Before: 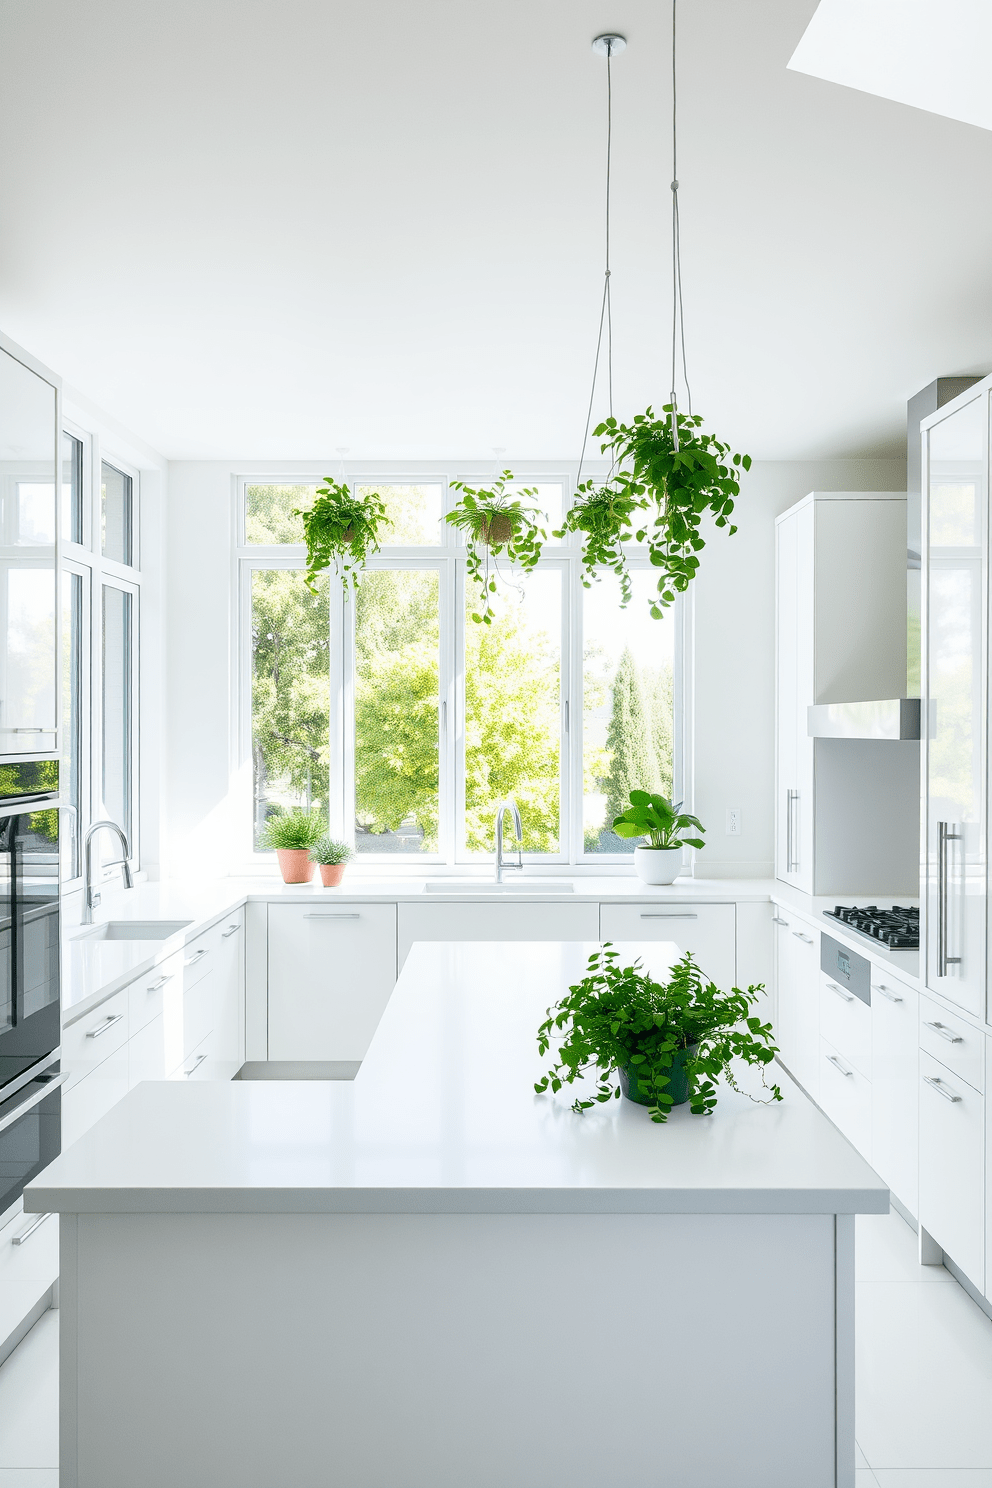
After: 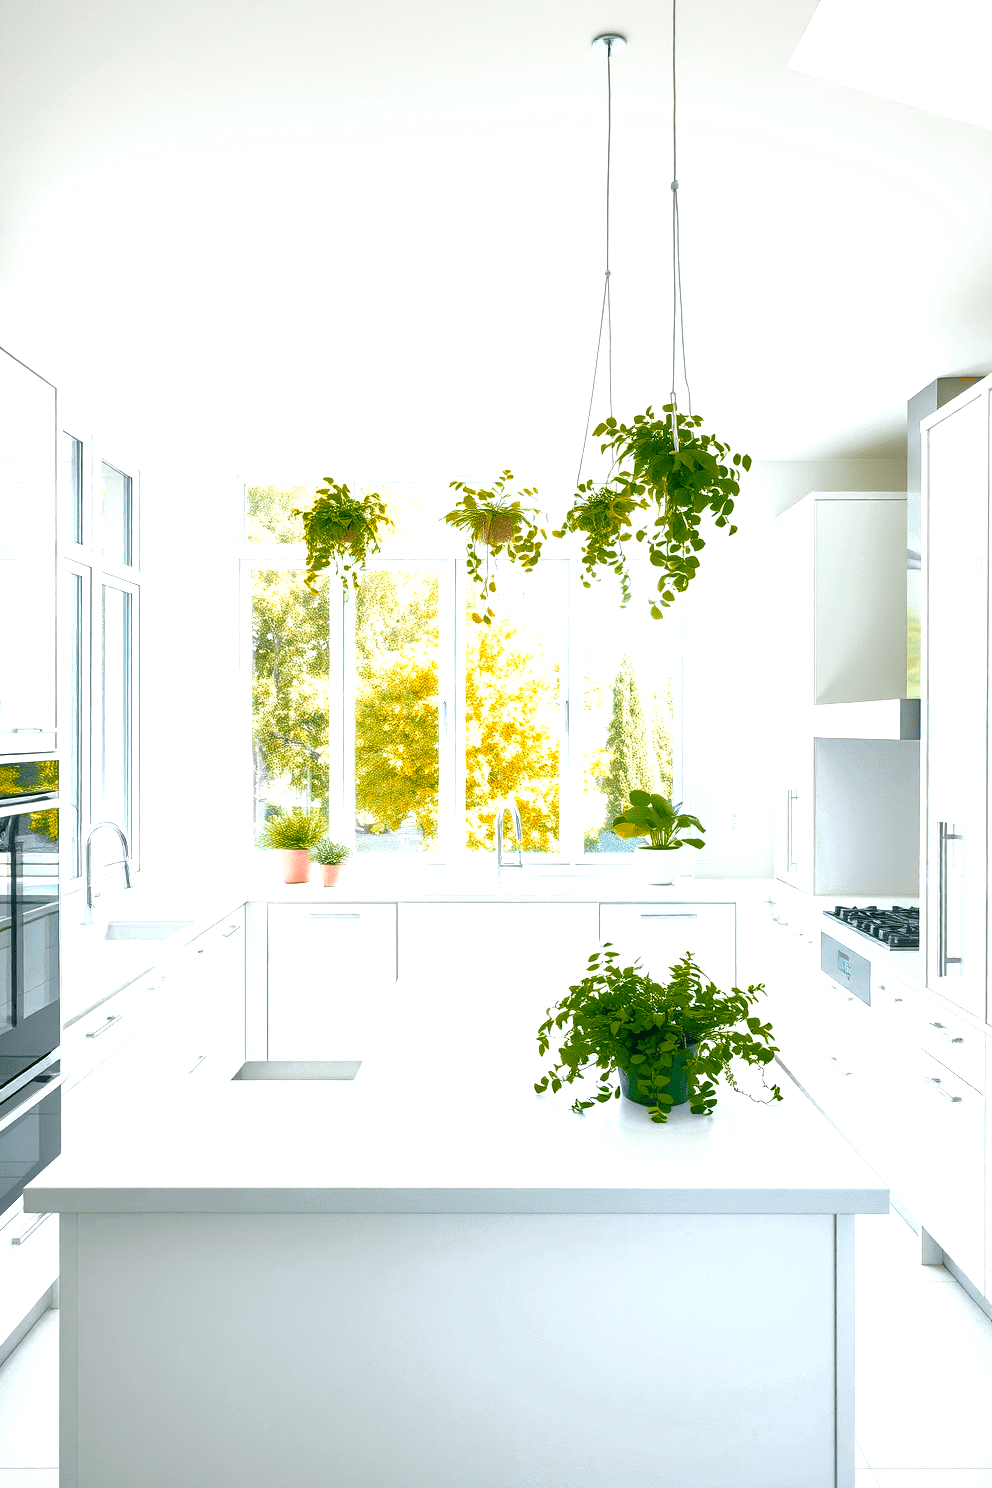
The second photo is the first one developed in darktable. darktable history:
color zones: curves: ch0 [(0.473, 0.374) (0.742, 0.784)]; ch1 [(0.354, 0.737) (0.742, 0.705)]; ch2 [(0.318, 0.421) (0.758, 0.532)]
tone equalizer: -8 EV 0.25 EV, -7 EV 0.417 EV, -6 EV 0.417 EV, -5 EV 0.25 EV, -3 EV -0.25 EV, -2 EV -0.417 EV, -1 EV -0.417 EV, +0 EV -0.25 EV, edges refinement/feathering 500, mask exposure compensation -1.57 EV, preserve details guided filter
exposure: exposure 0.921 EV, compensate highlight preservation false
